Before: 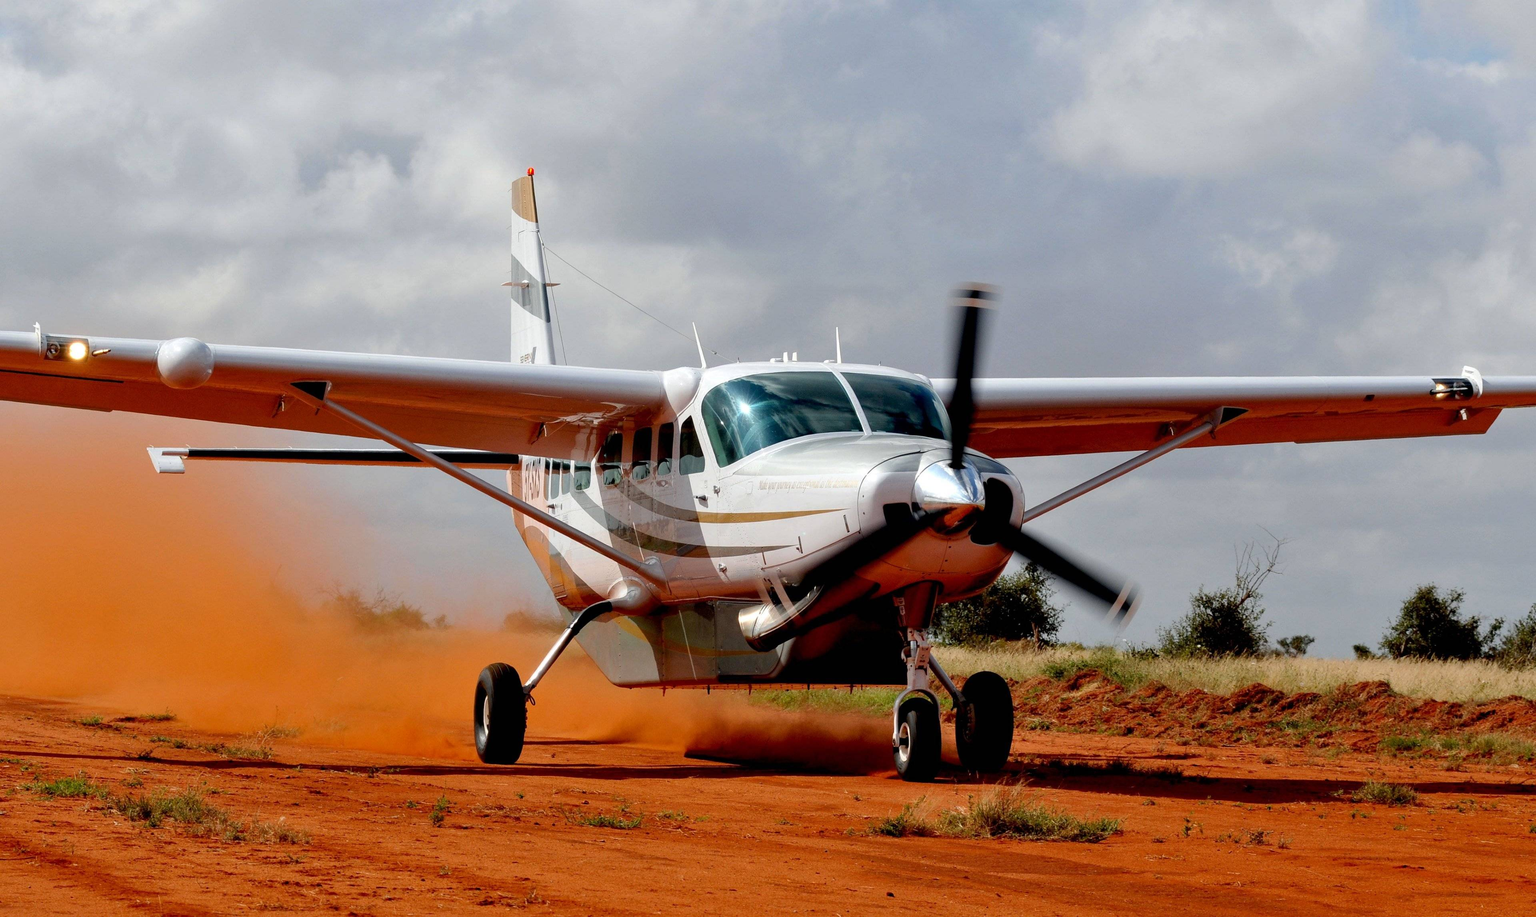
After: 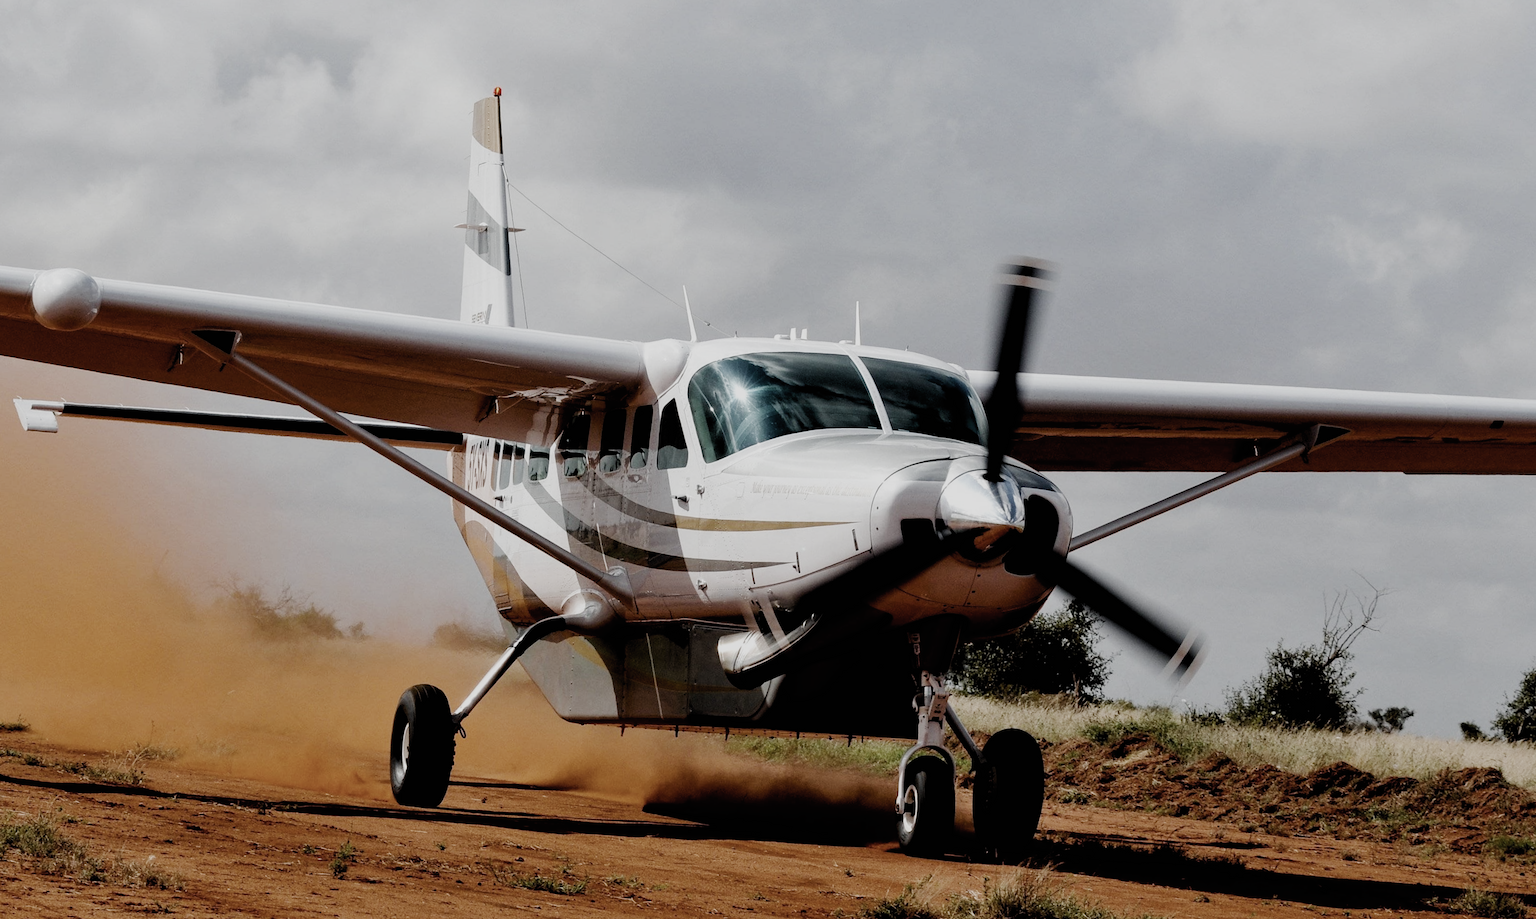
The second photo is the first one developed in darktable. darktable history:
crop and rotate: angle -3.31°, left 5.064%, top 5.226%, right 4.631%, bottom 4.221%
filmic rgb: black relative exposure -5.13 EV, white relative exposure 3.98 EV, hardness 2.9, contrast 1.301, highlights saturation mix -29.86%, preserve chrominance no, color science v5 (2021), contrast in shadows safe, contrast in highlights safe
